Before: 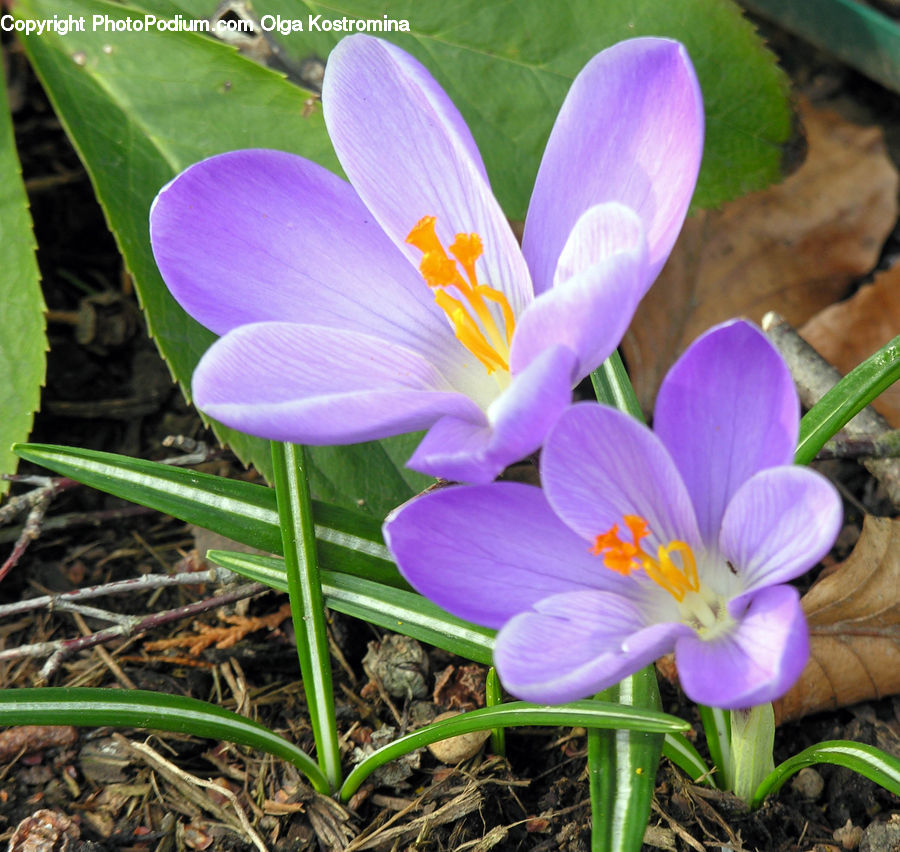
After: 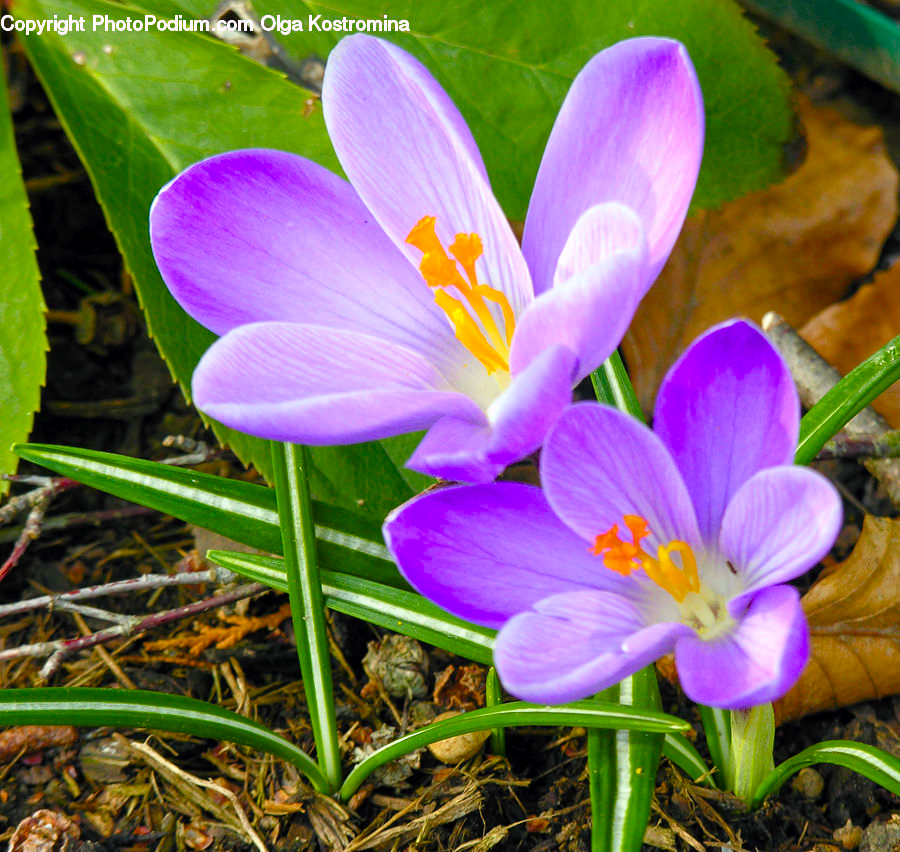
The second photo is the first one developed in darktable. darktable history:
color balance rgb: highlights gain › chroma 1.515%, highlights gain › hue 306.33°, perceptual saturation grading › global saturation 20%, perceptual saturation grading › highlights -25.605%, perceptual saturation grading › shadows 49.733%, global vibrance 50.201%
